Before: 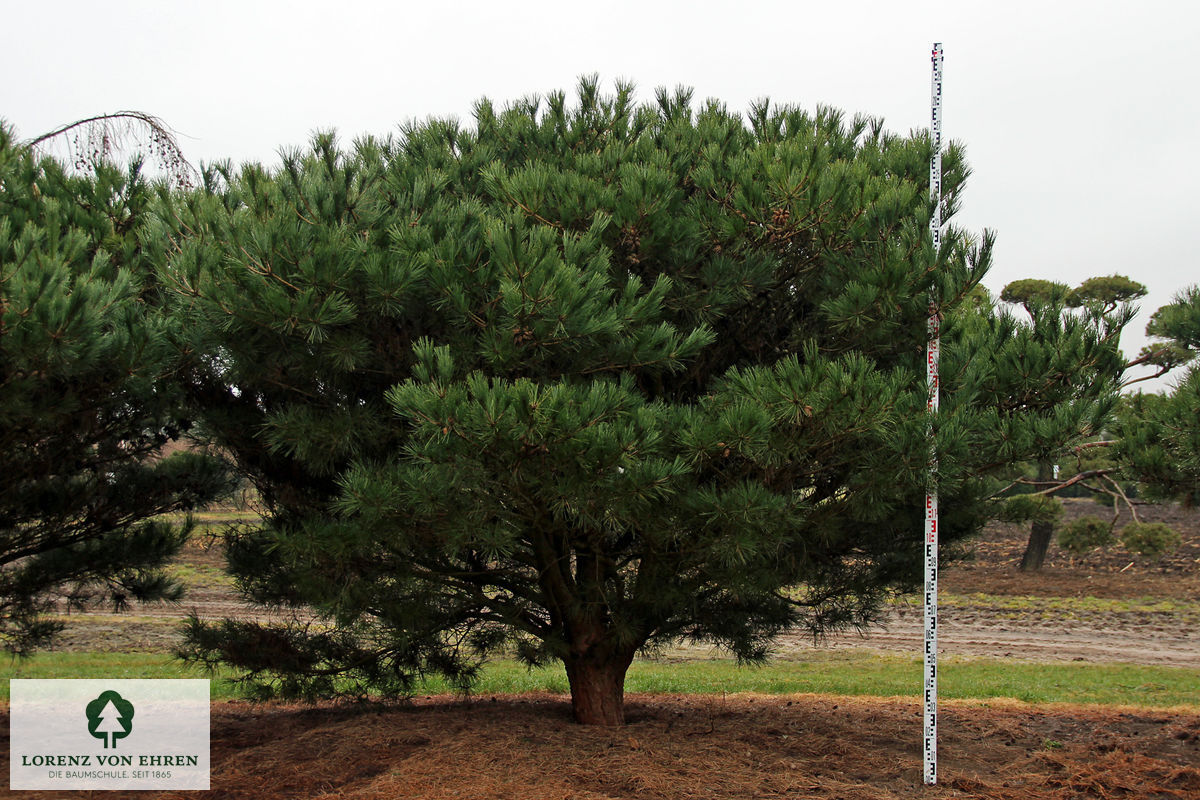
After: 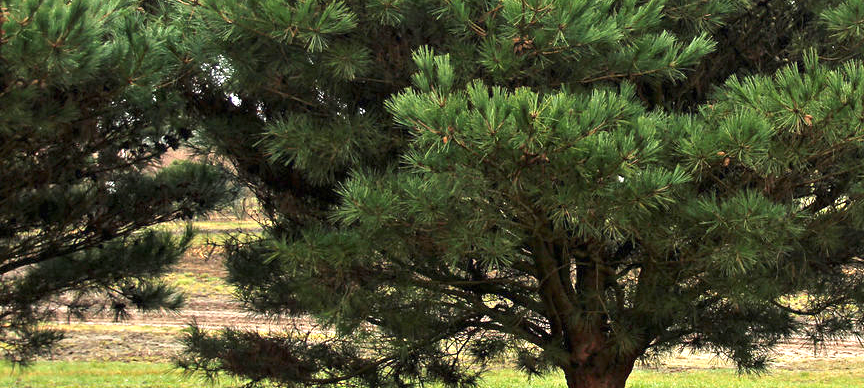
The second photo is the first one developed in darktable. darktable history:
crop: top 36.498%, right 27.964%, bottom 14.995%
exposure: black level correction 0, exposure 1.5 EV, compensate highlight preservation false
